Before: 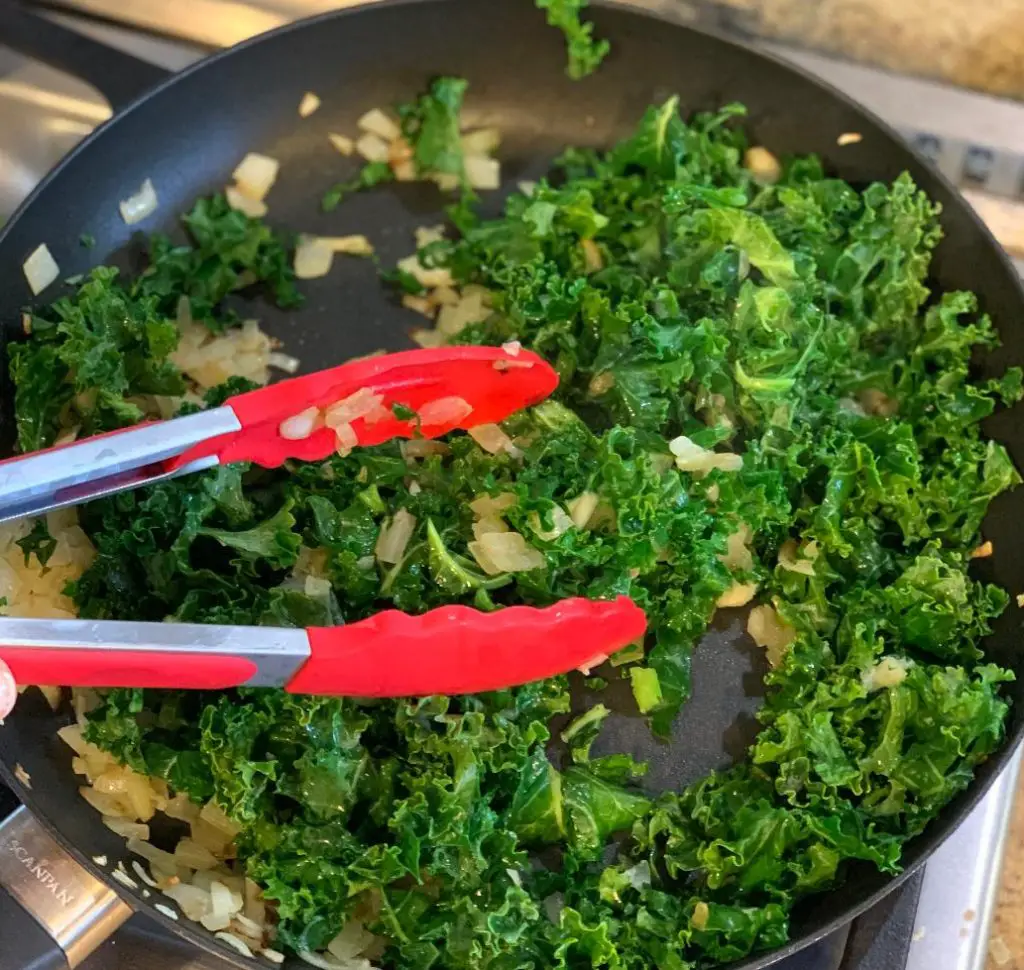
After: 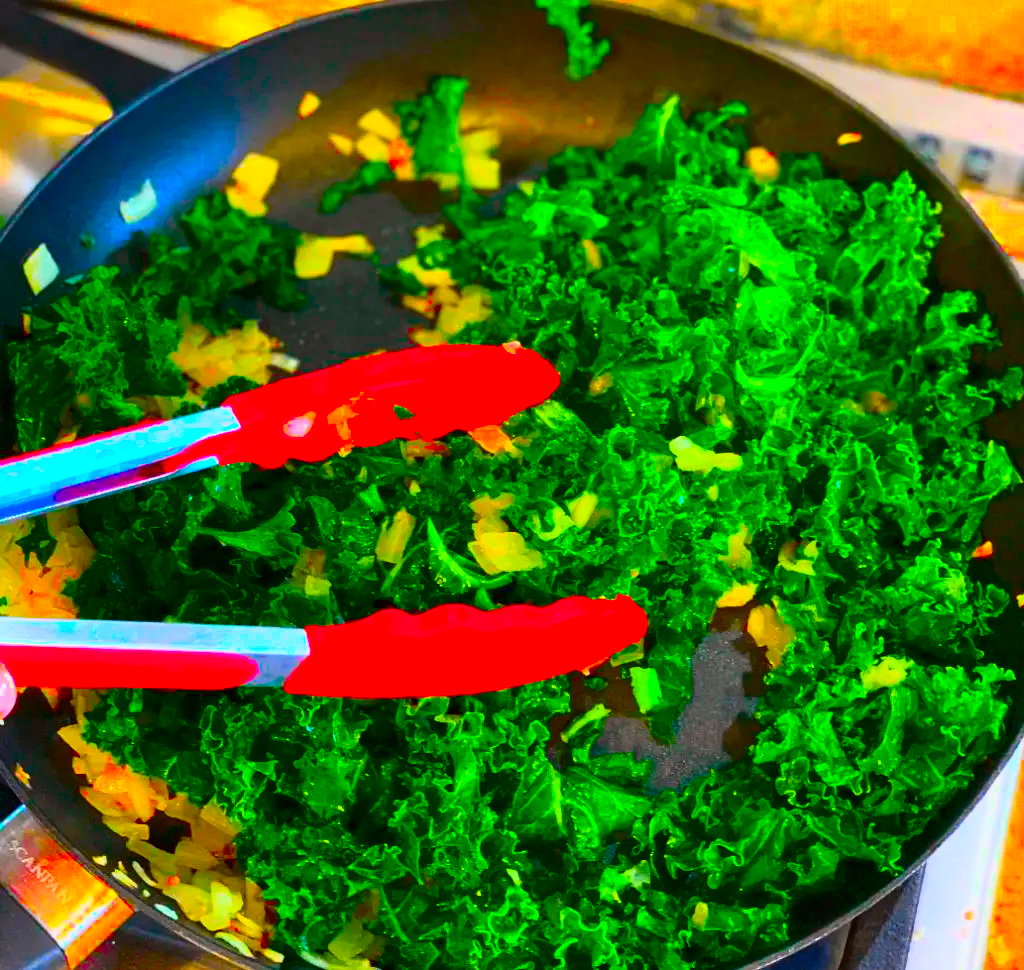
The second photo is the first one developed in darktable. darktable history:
tone curve: curves: ch0 [(0, 0) (0.046, 0.031) (0.163, 0.114) (0.391, 0.432) (0.488, 0.561) (0.695, 0.839) (0.785, 0.904) (1, 0.965)]; ch1 [(0, 0) (0.248, 0.252) (0.427, 0.412) (0.482, 0.462) (0.499, 0.499) (0.518, 0.518) (0.535, 0.577) (0.585, 0.623) (0.679, 0.743) (0.788, 0.809) (1, 1)]; ch2 [(0, 0) (0.313, 0.262) (0.427, 0.417) (0.473, 0.47) (0.503, 0.503) (0.523, 0.515) (0.557, 0.596) (0.598, 0.646) (0.708, 0.771) (1, 1)], color space Lab, independent channels, preserve colors none
color correction: saturation 3
